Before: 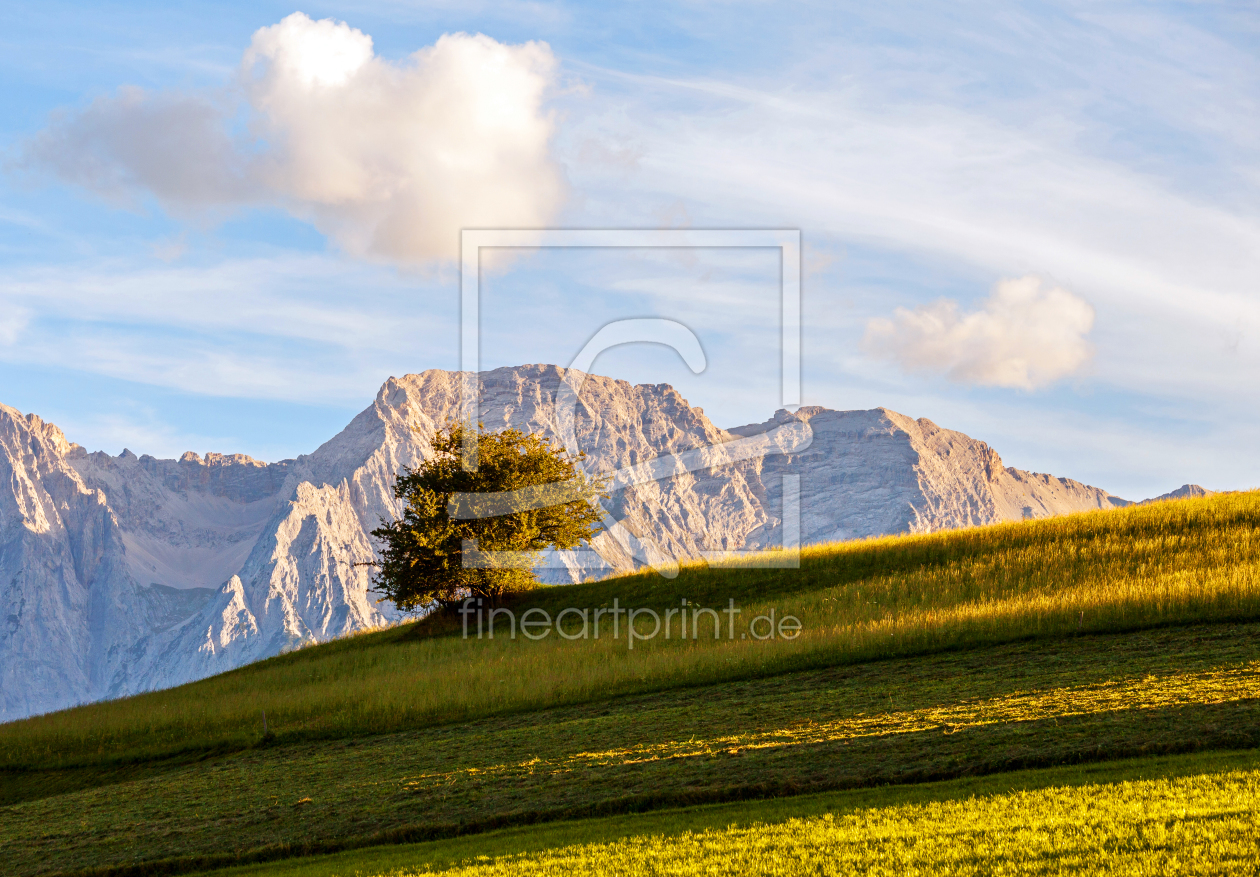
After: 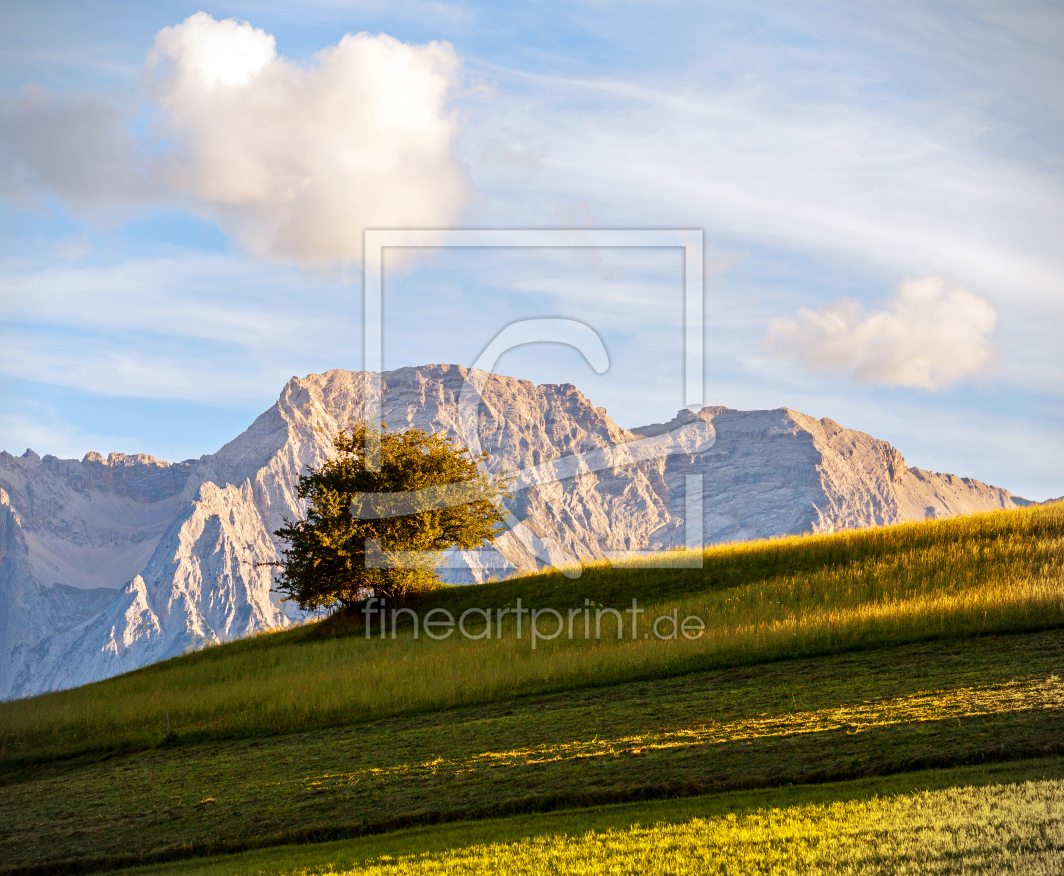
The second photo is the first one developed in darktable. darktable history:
crop: left 7.711%, right 7.837%
tone curve: color space Lab, independent channels, preserve colors none
vignetting: fall-off start 92.5%
